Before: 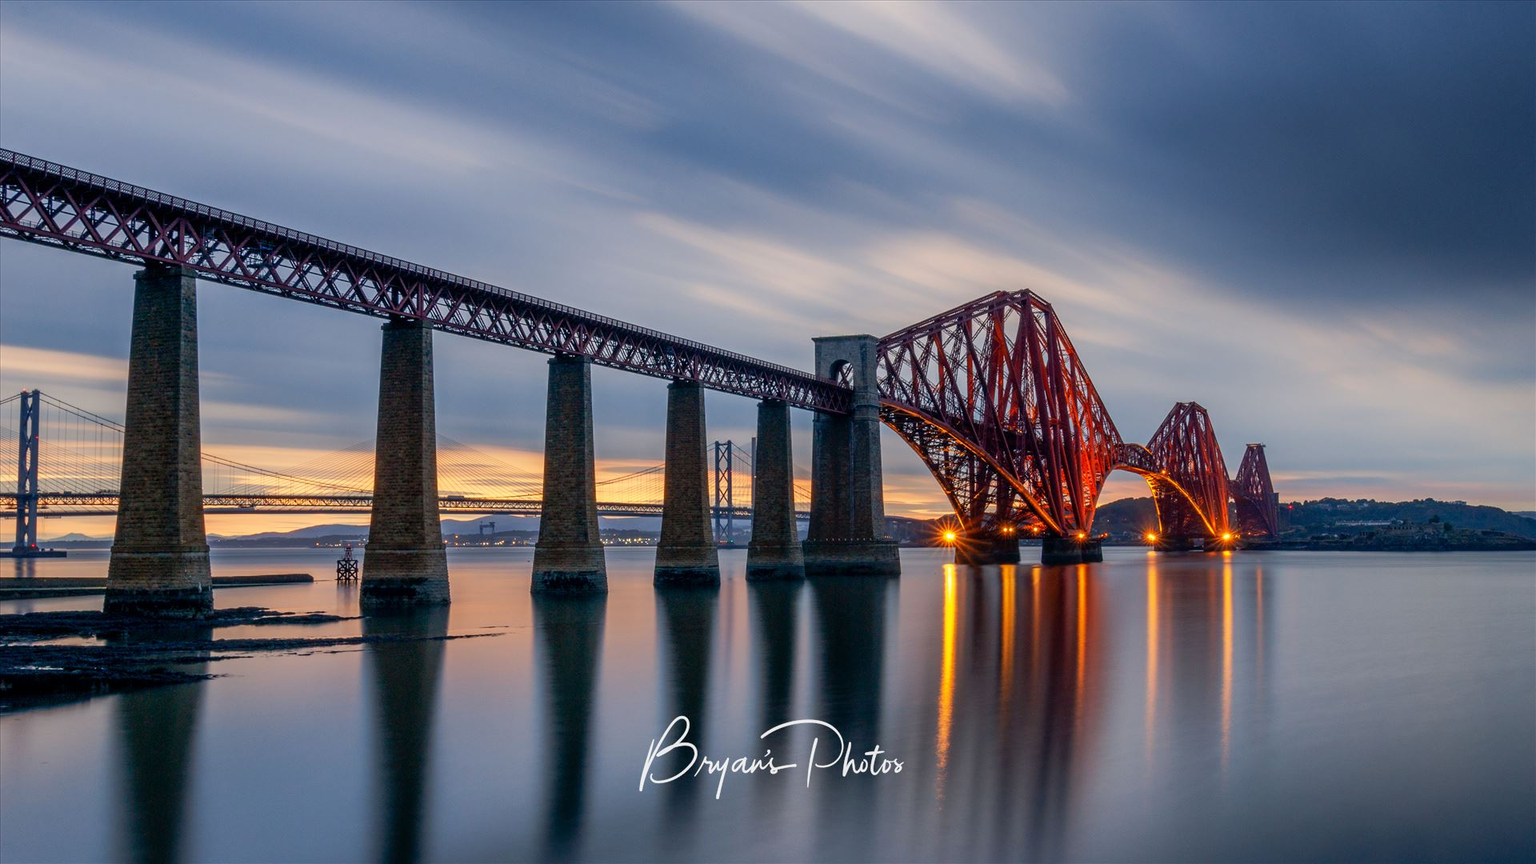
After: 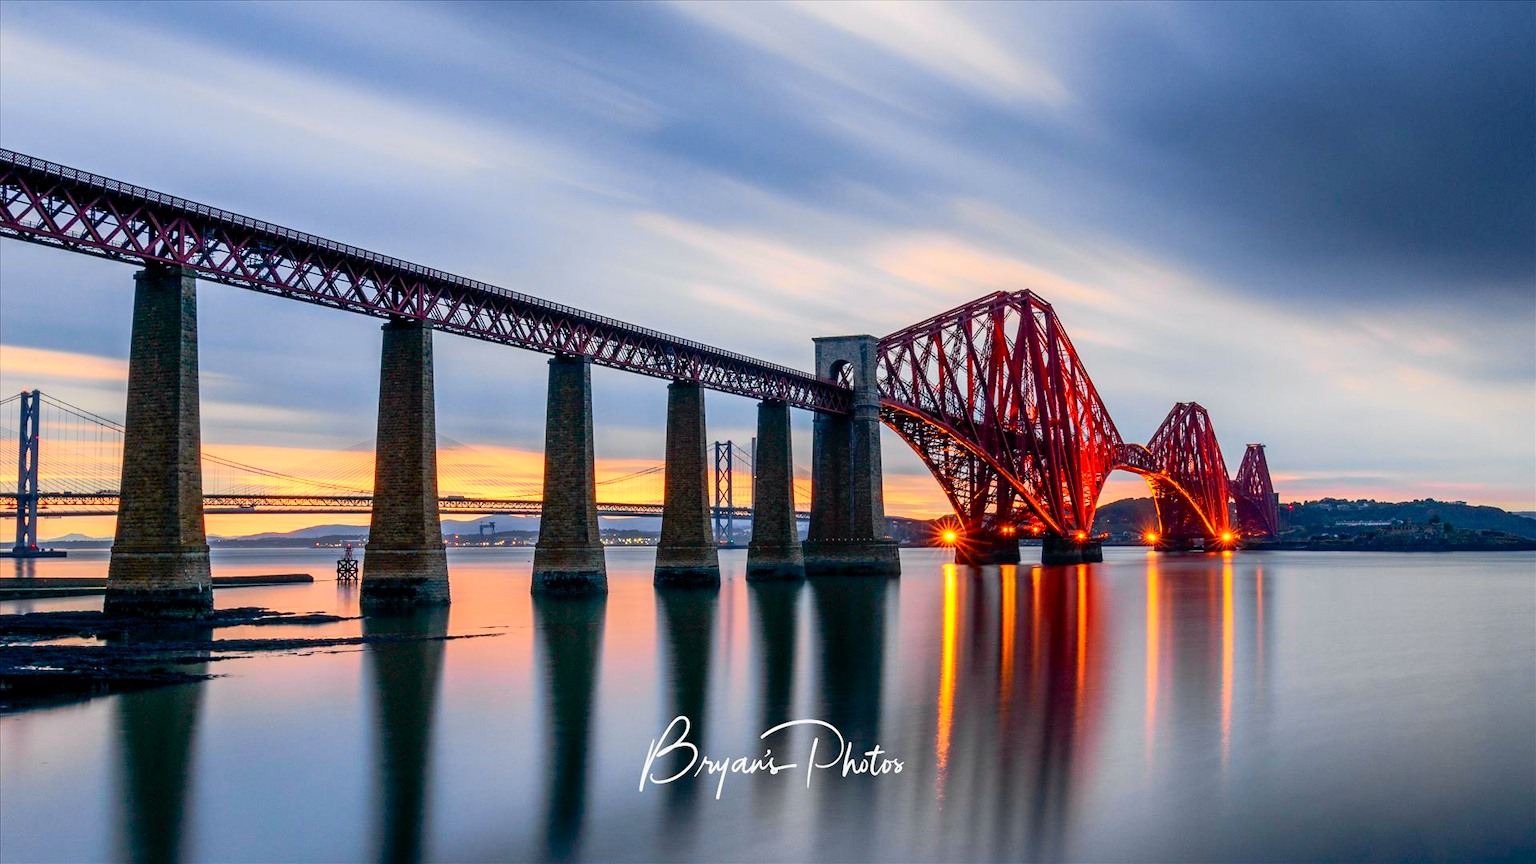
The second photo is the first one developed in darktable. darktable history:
contrast brightness saturation: saturation 0.18
tone curve: curves: ch0 [(0, 0) (0.131, 0.116) (0.316, 0.345) (0.501, 0.584) (0.629, 0.732) (0.812, 0.888) (1, 0.974)]; ch1 [(0, 0) (0.366, 0.367) (0.475, 0.462) (0.494, 0.496) (0.504, 0.499) (0.553, 0.584) (1, 1)]; ch2 [(0, 0) (0.333, 0.346) (0.375, 0.375) (0.424, 0.43) (0.476, 0.492) (0.502, 0.502) (0.533, 0.556) (0.566, 0.599) (0.614, 0.653) (1, 1)], color space Lab, independent channels, preserve colors none
exposure: black level correction 0.001, exposure 0.191 EV, compensate highlight preservation false
